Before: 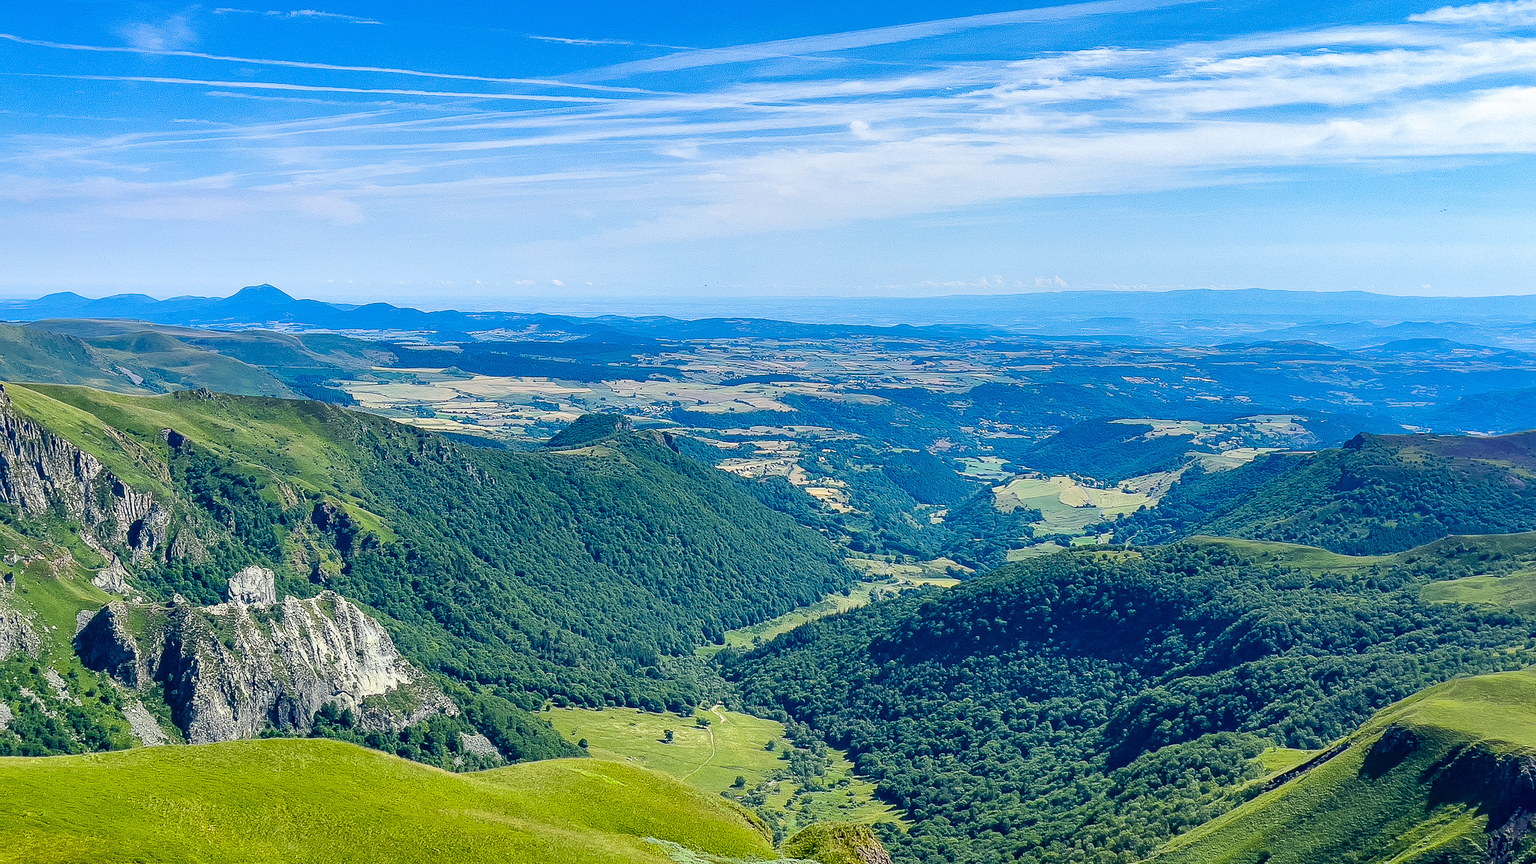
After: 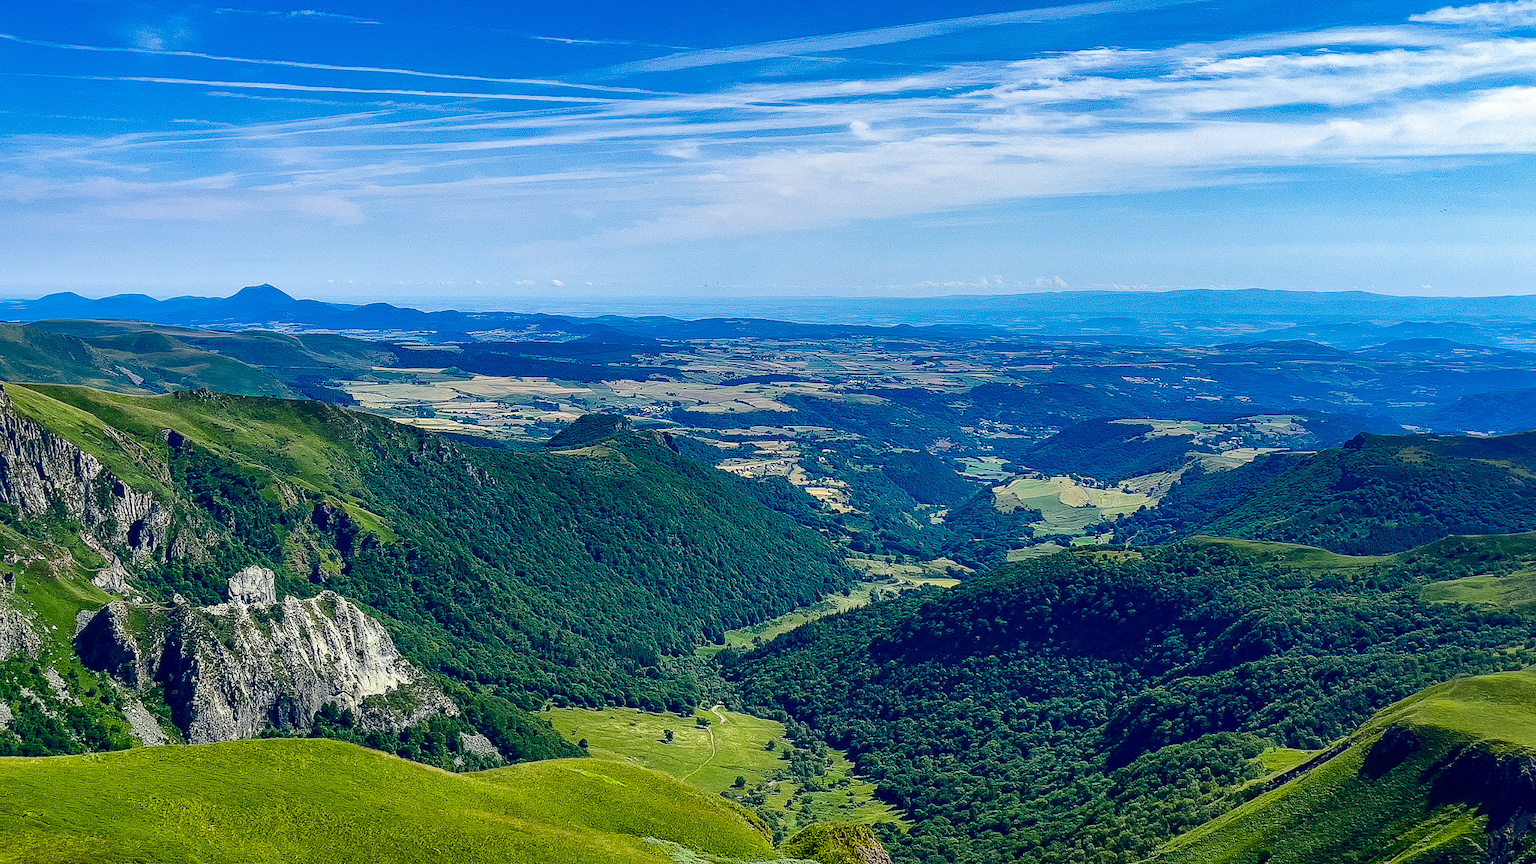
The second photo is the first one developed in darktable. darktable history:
contrast brightness saturation: contrast 0.099, brightness -0.258, saturation 0.142
